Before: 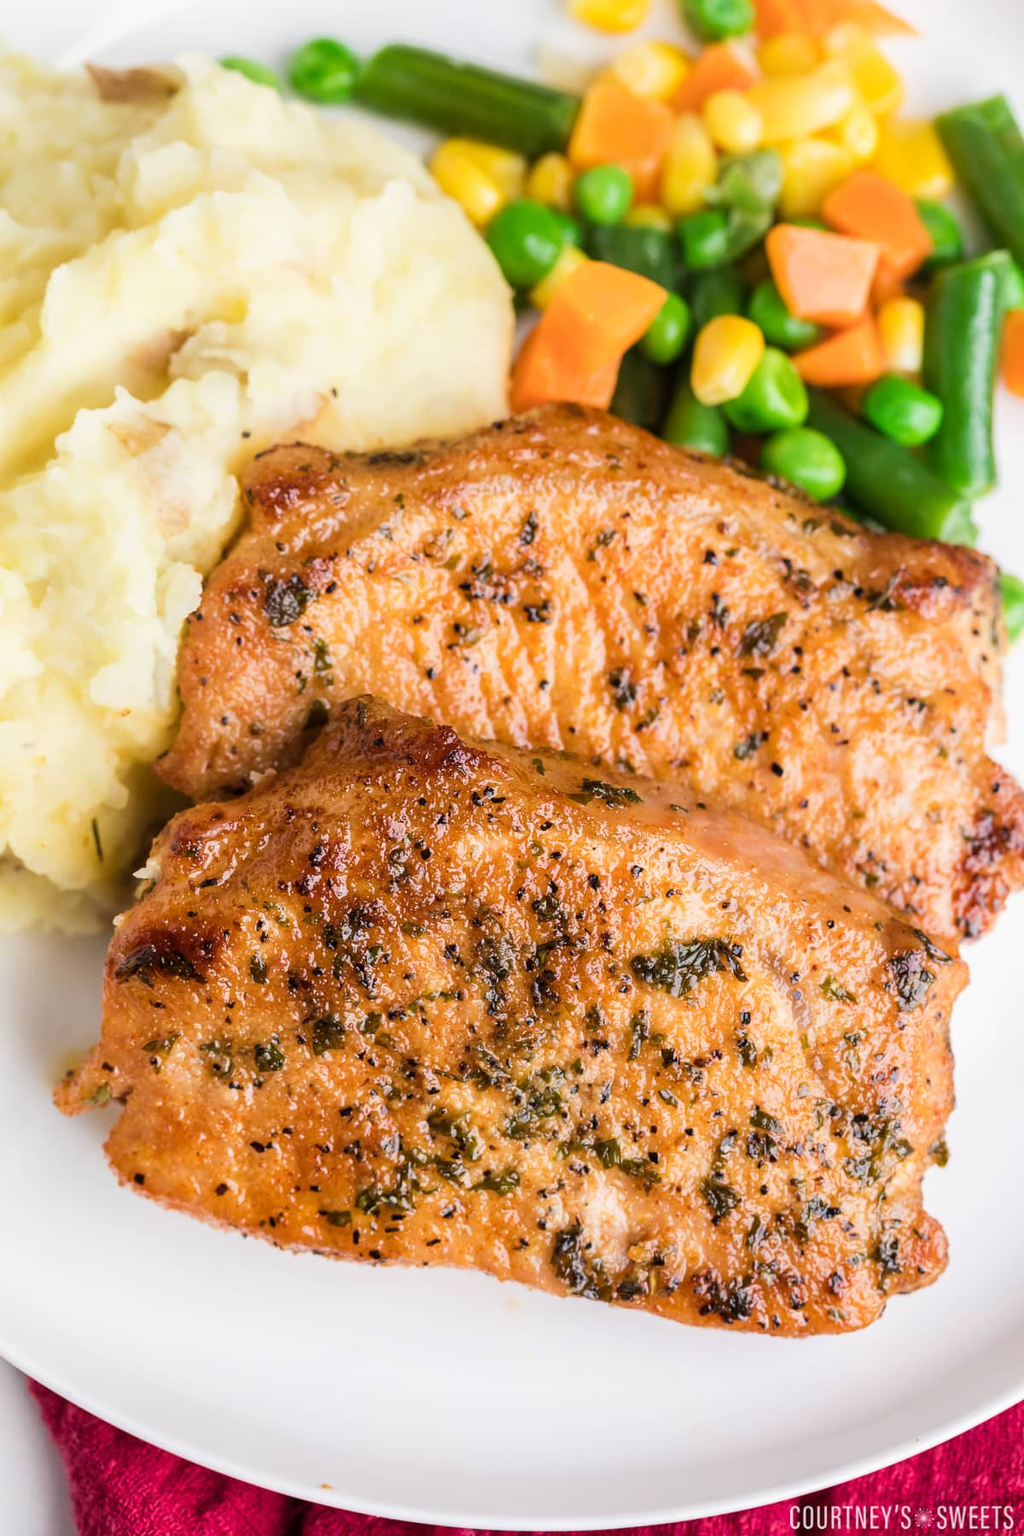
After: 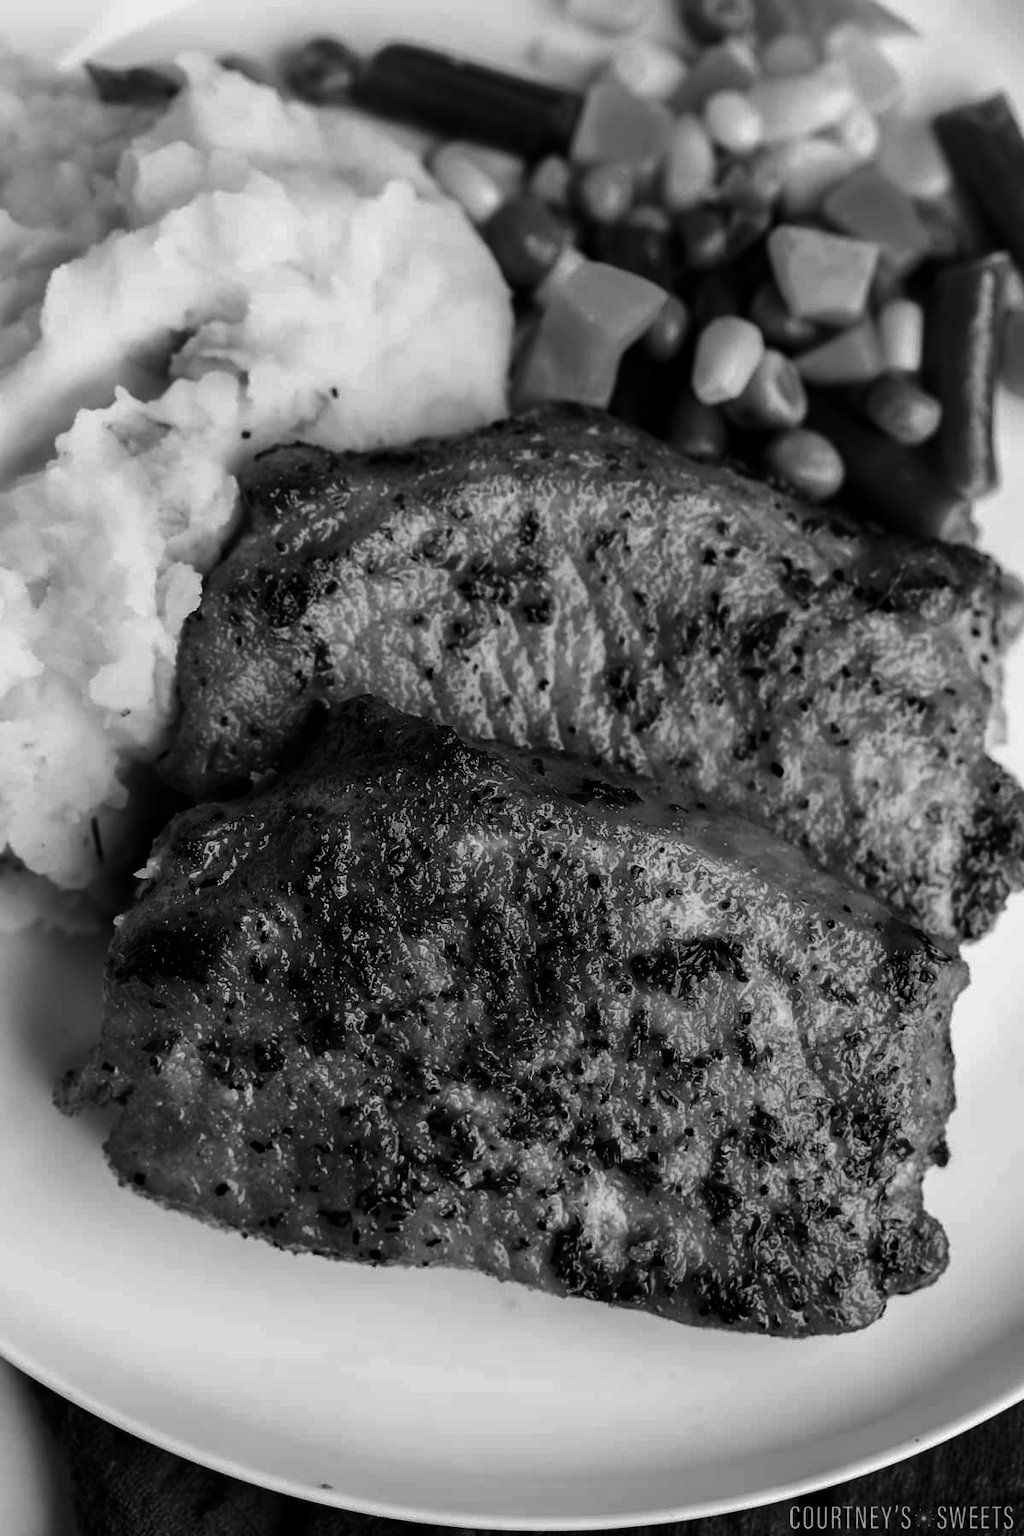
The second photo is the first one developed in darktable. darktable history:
velvia: on, module defaults
contrast brightness saturation: contrast 0.02, brightness -1, saturation -1
